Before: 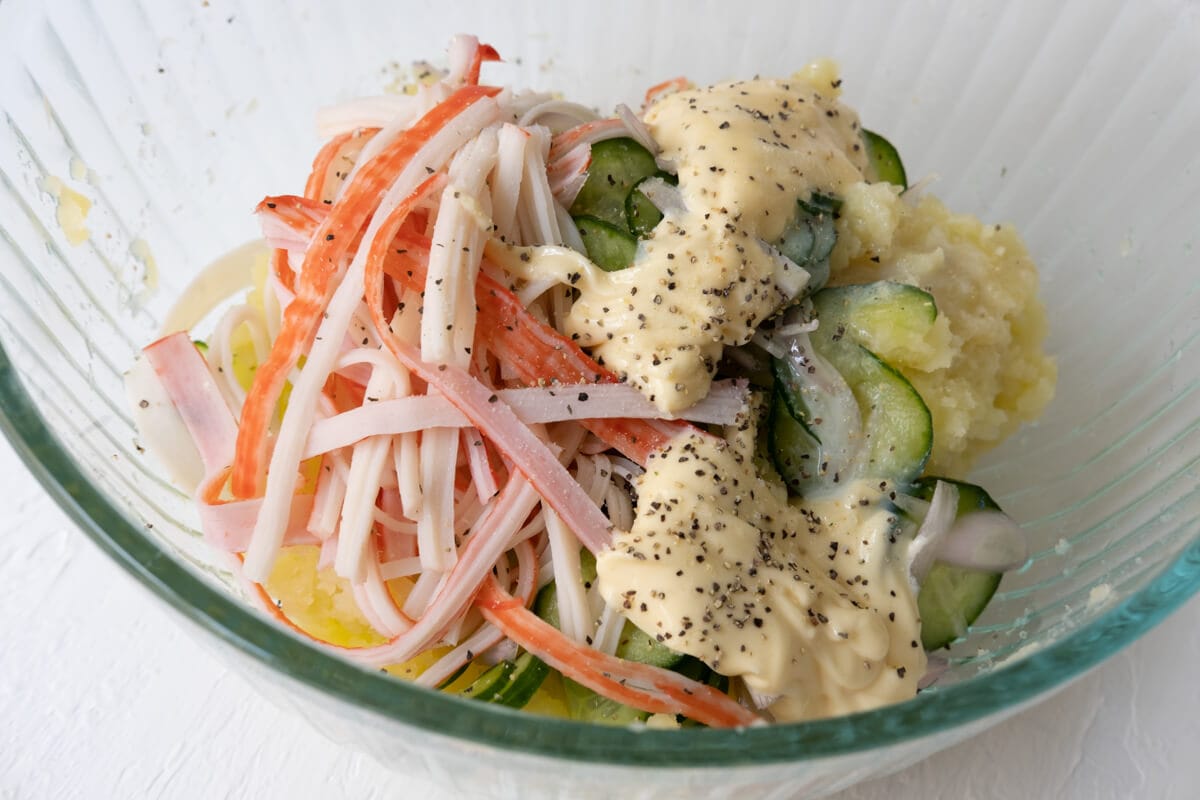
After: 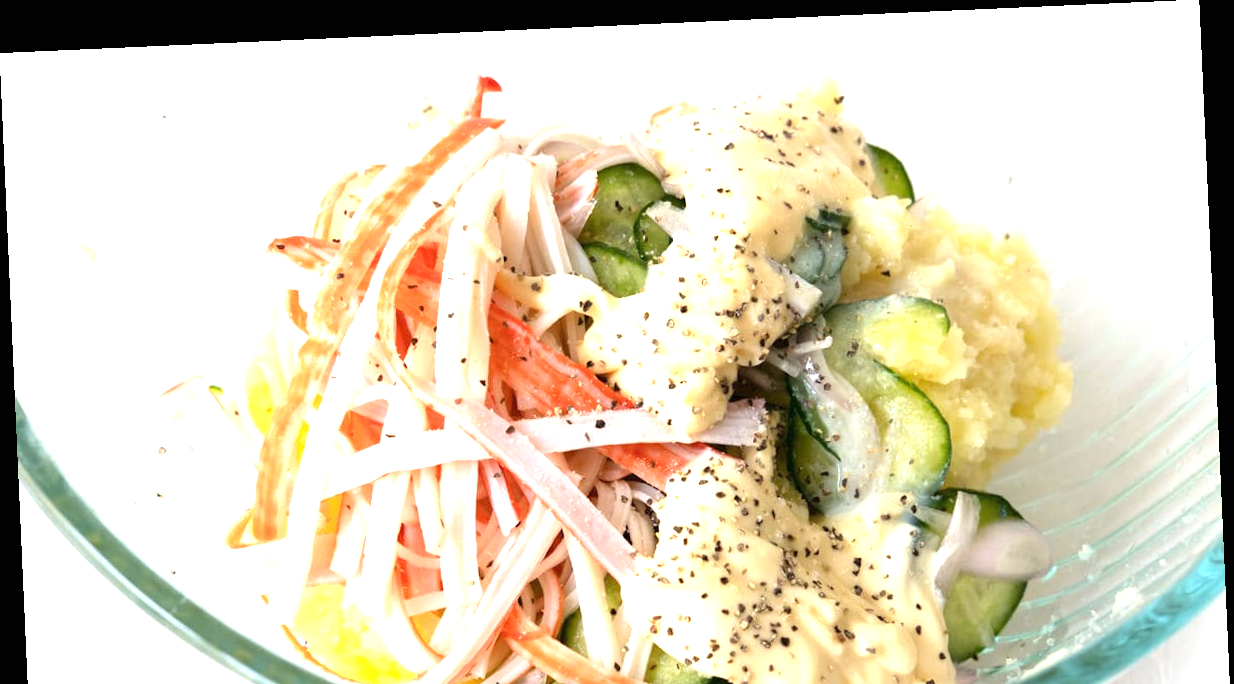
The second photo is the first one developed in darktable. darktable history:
crop: bottom 19.644%
exposure: black level correction 0, exposure 1.45 EV, compensate exposure bias true, compensate highlight preservation false
rotate and perspective: rotation -2.56°, automatic cropping off
